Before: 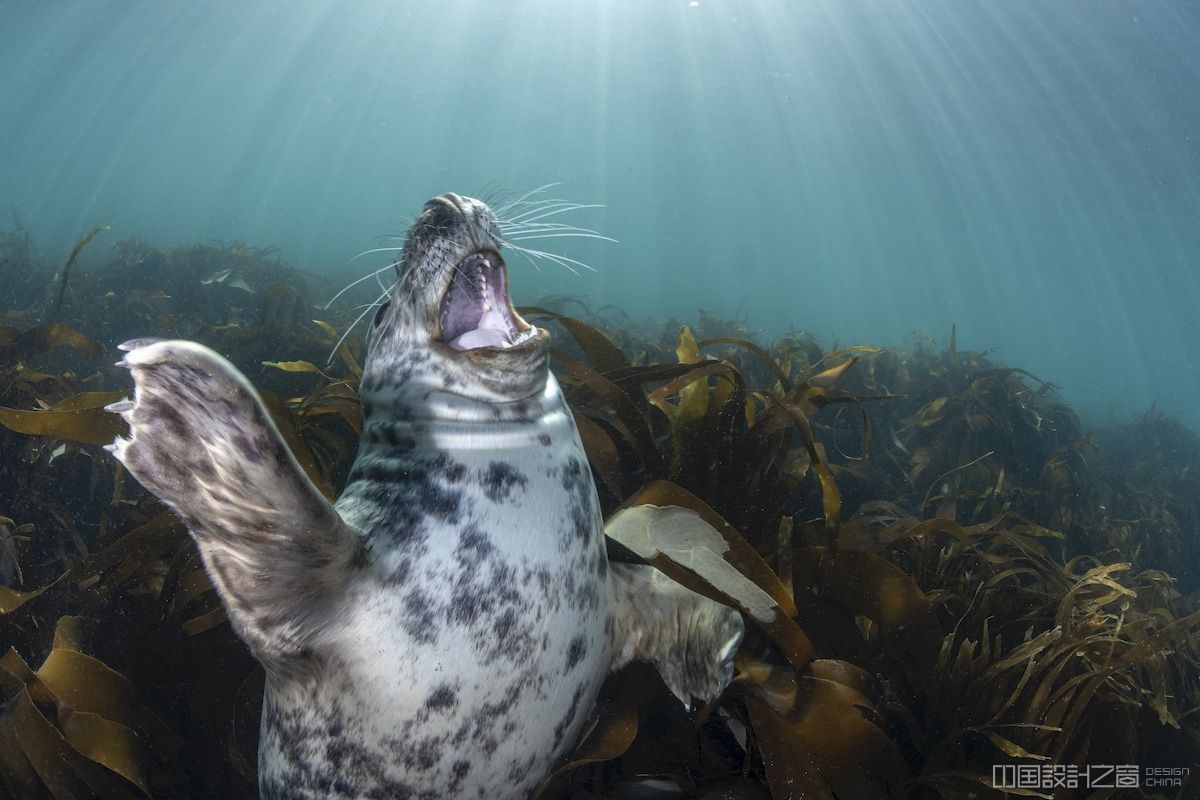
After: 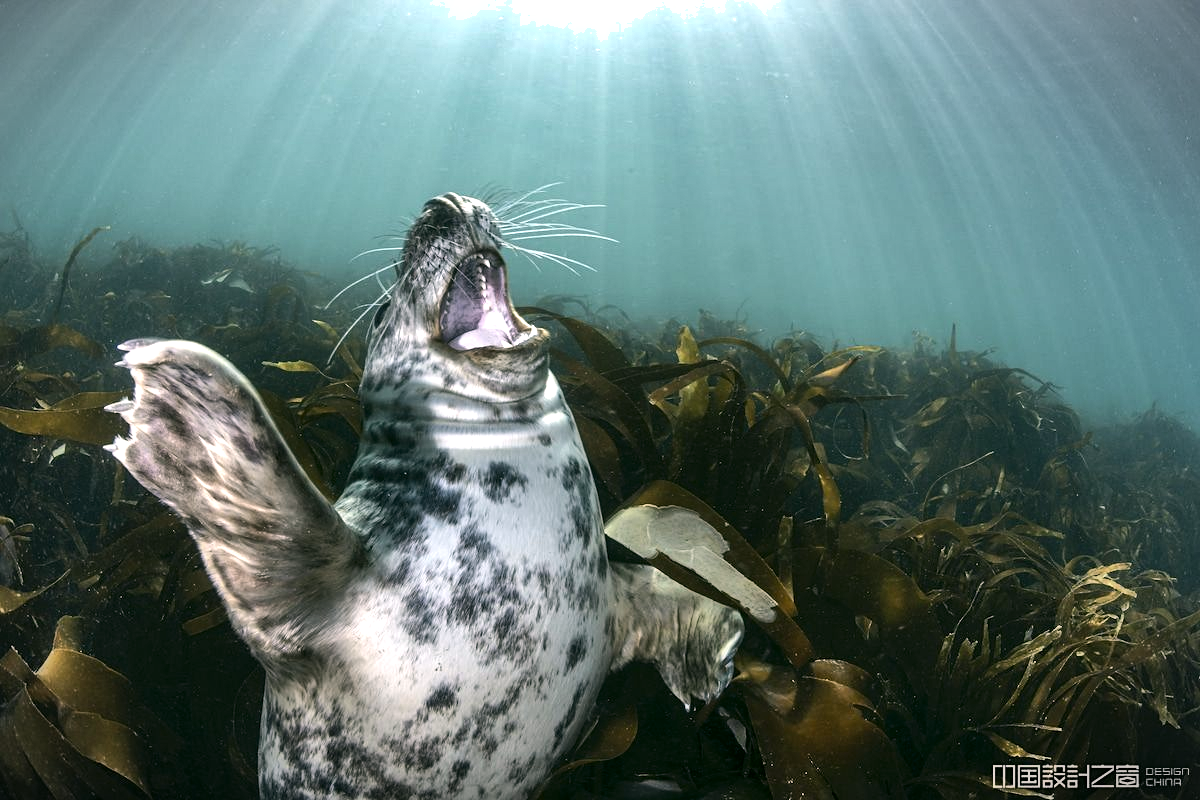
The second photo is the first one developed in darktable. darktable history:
color correction: highlights a* 4.3, highlights b* 4.93, shadows a* -7.25, shadows b* 4.74
sharpen: amount 0.203
shadows and highlights: highlights color adjustment 78.18%, soften with gaussian
vignetting: fall-off start 100.68%, width/height ratio 1.311
tone equalizer: -8 EV -0.761 EV, -7 EV -0.693 EV, -6 EV -0.627 EV, -5 EV -0.402 EV, -3 EV 0.389 EV, -2 EV 0.6 EV, -1 EV 0.7 EV, +0 EV 0.721 EV, edges refinement/feathering 500, mask exposure compensation -1.57 EV, preserve details no
